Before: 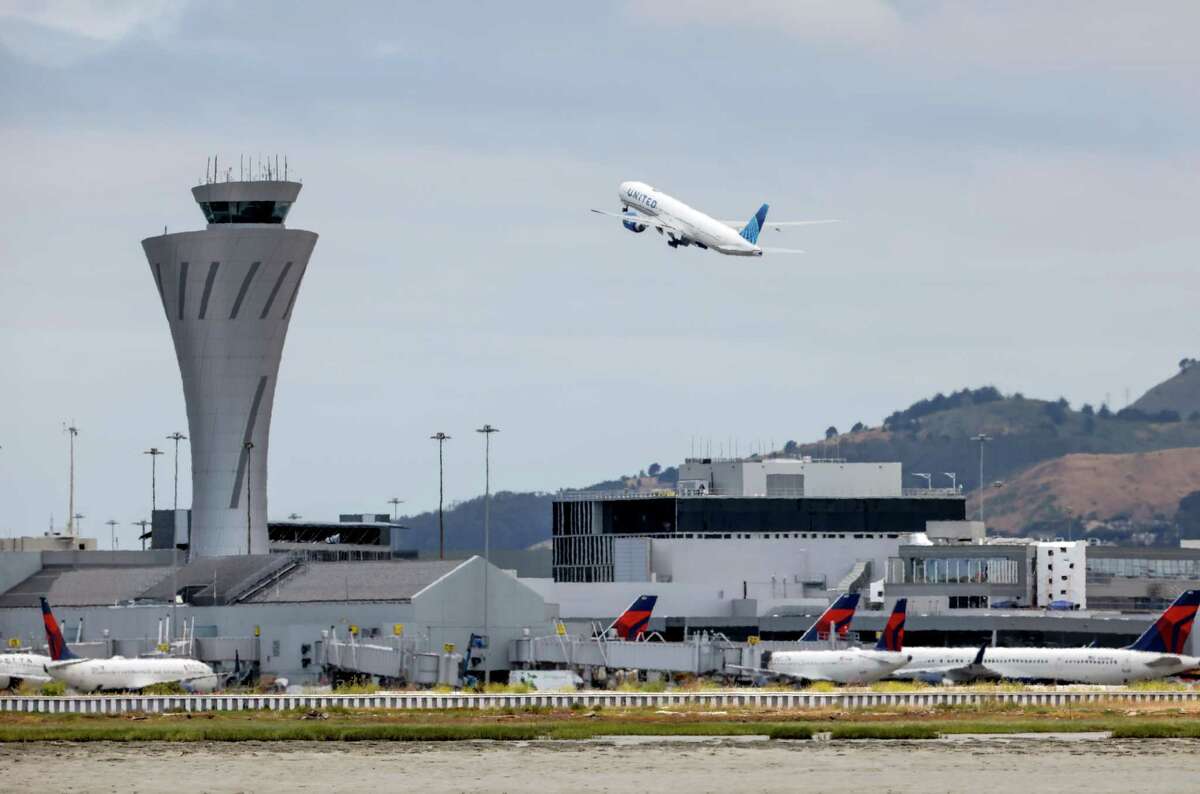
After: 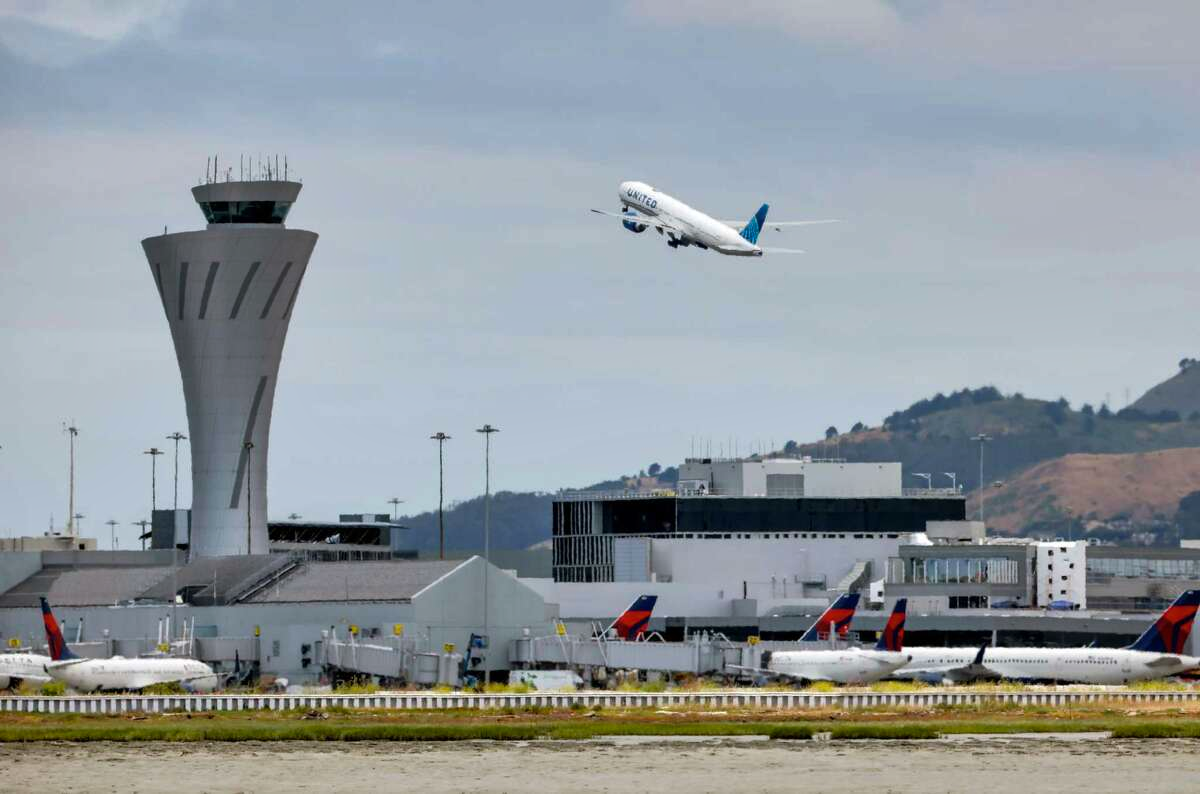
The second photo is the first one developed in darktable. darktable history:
color balance rgb: shadows lift › chroma 3.598%, shadows lift › hue 91.37°, linear chroma grading › mid-tones 7.446%, perceptual saturation grading › global saturation 2.996%, global vibrance 20%
shadows and highlights: soften with gaussian
